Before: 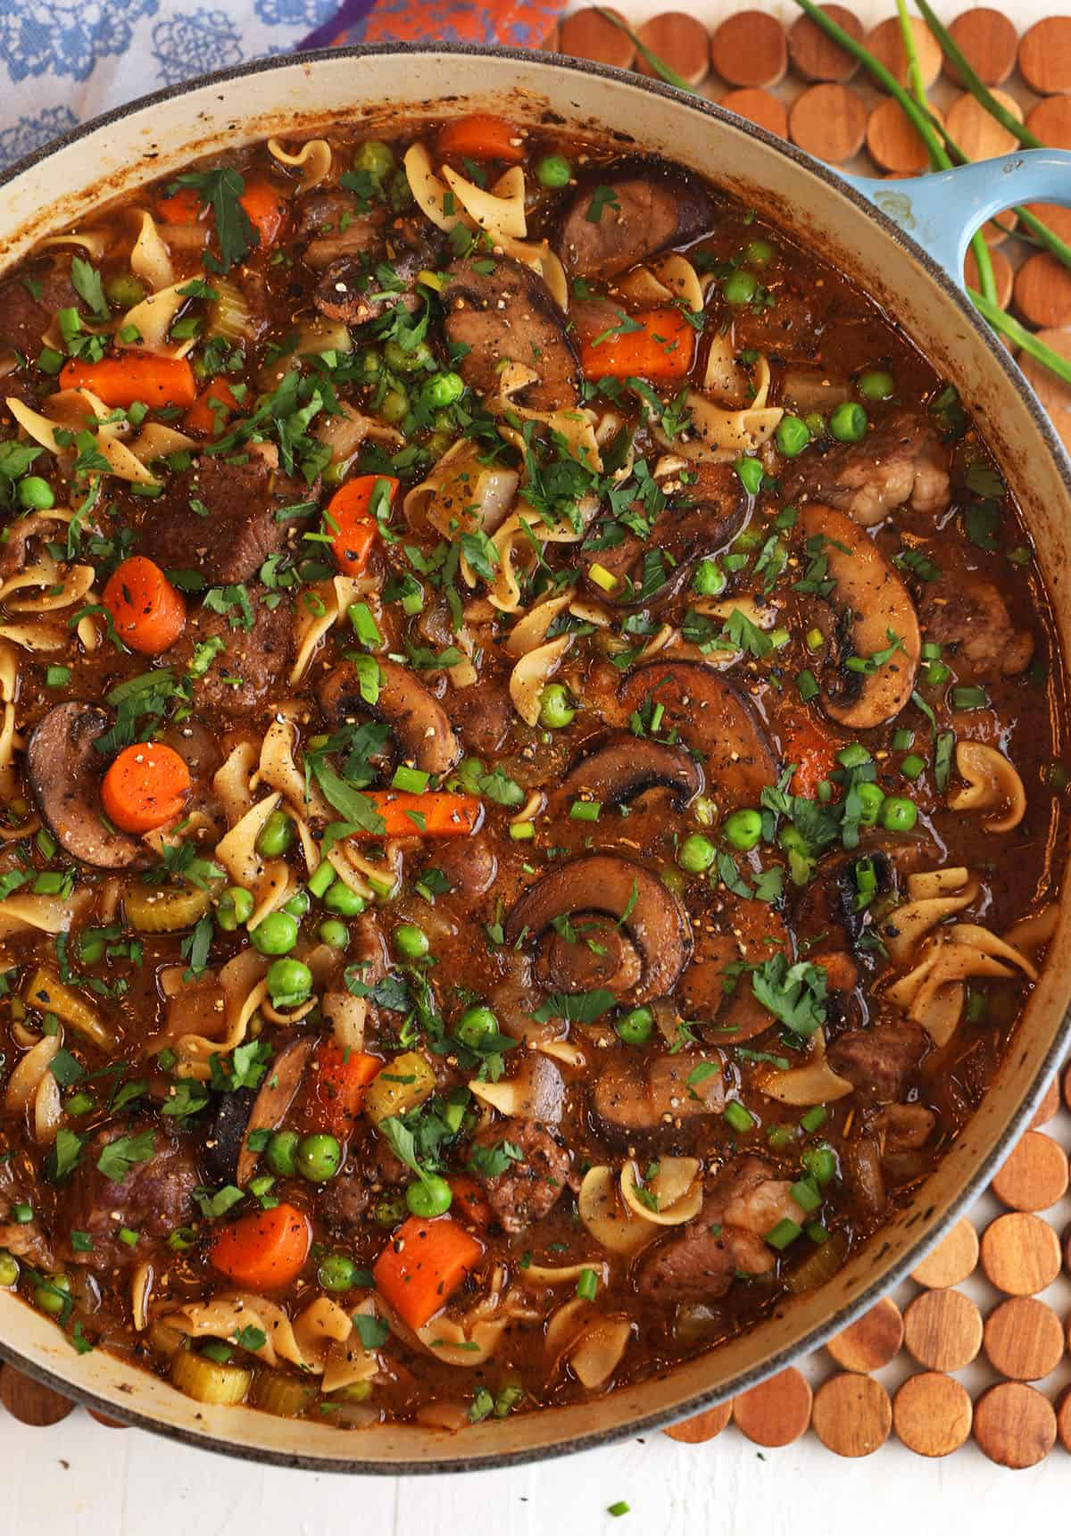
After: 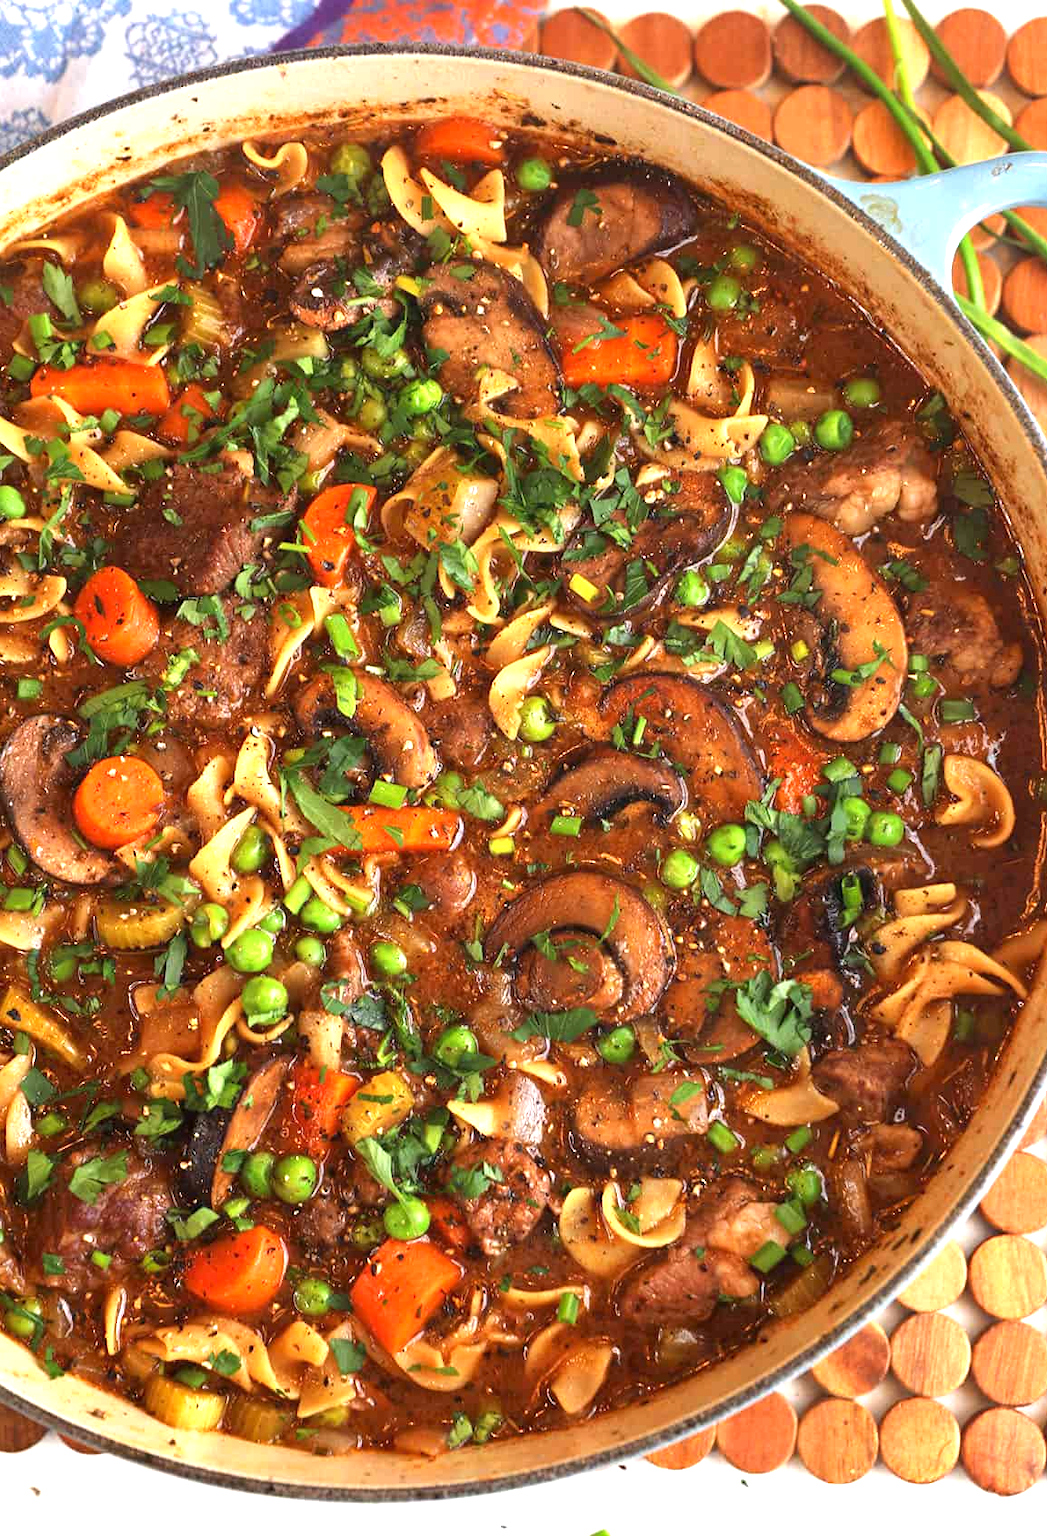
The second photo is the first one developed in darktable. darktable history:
exposure: black level correction 0, exposure 1 EV, compensate highlight preservation false
crop and rotate: left 2.757%, right 1.115%, bottom 1.795%
